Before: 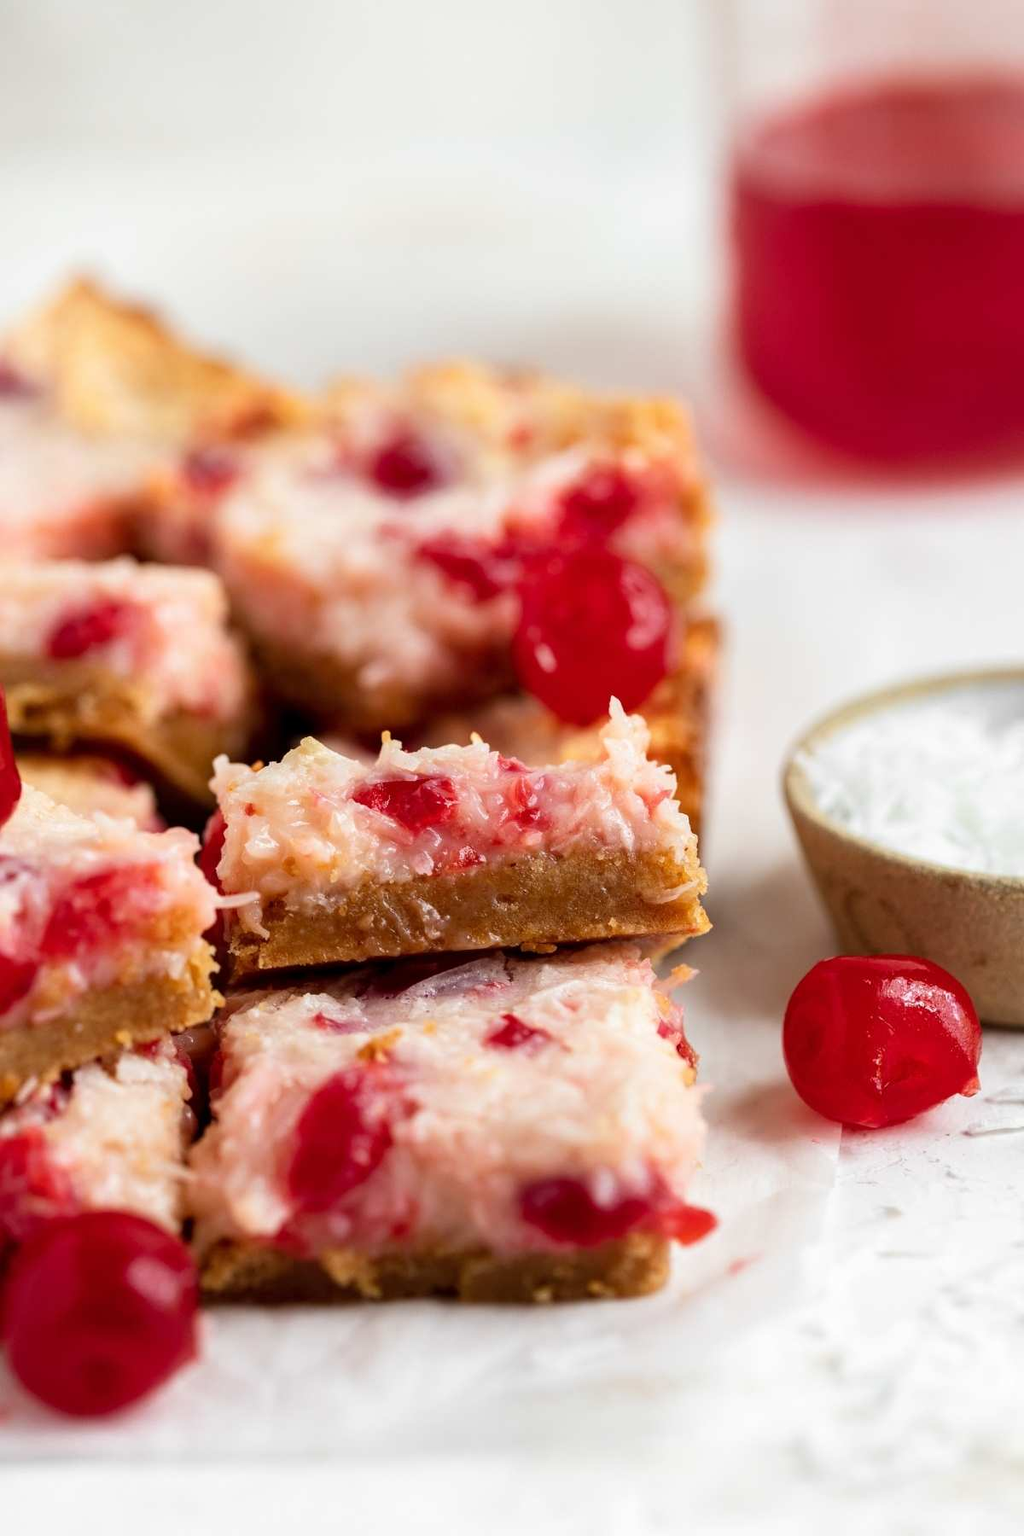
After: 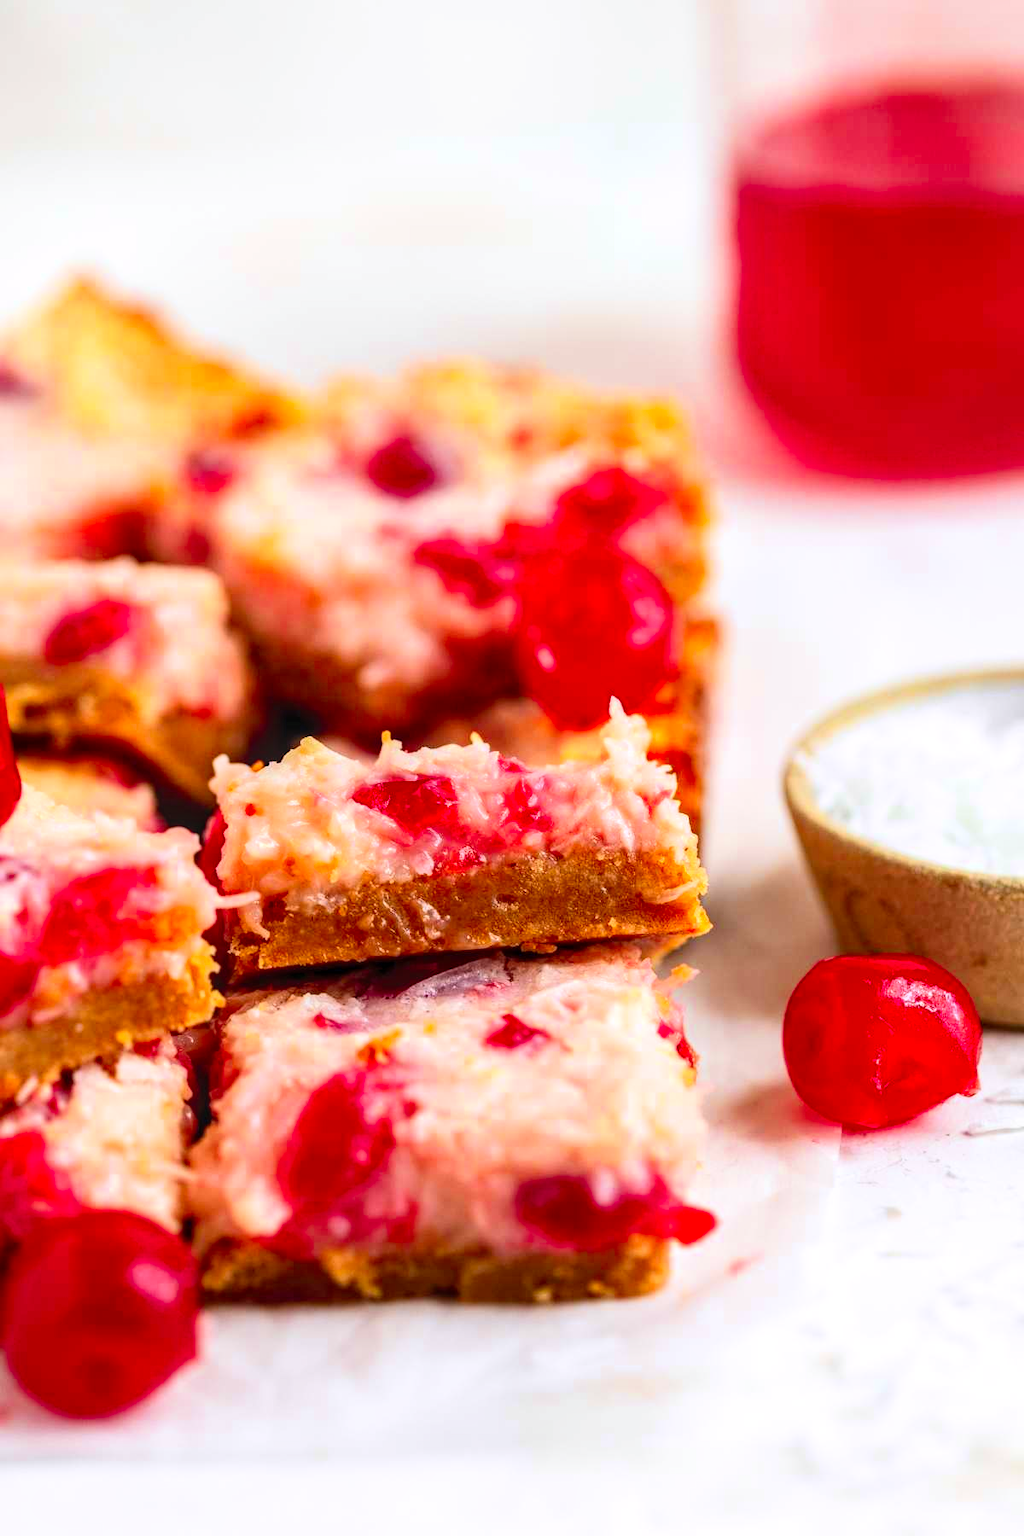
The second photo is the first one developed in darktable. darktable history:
color calibration: gray › normalize channels true, illuminant custom, x 0.348, y 0.364, temperature 4912.82 K, gamut compression 0.008
local contrast: on, module defaults
contrast brightness saturation: contrast 0.2, brightness 0.191, saturation 0.792
color correction: highlights b* -0.011, saturation 0.977
color zones: curves: ch0 [(0.068, 0.464) (0.25, 0.5) (0.48, 0.508) (0.75, 0.536) (0.886, 0.476) (0.967, 0.456)]; ch1 [(0.066, 0.456) (0.25, 0.5) (0.616, 0.508) (0.746, 0.56) (0.934, 0.444)]
